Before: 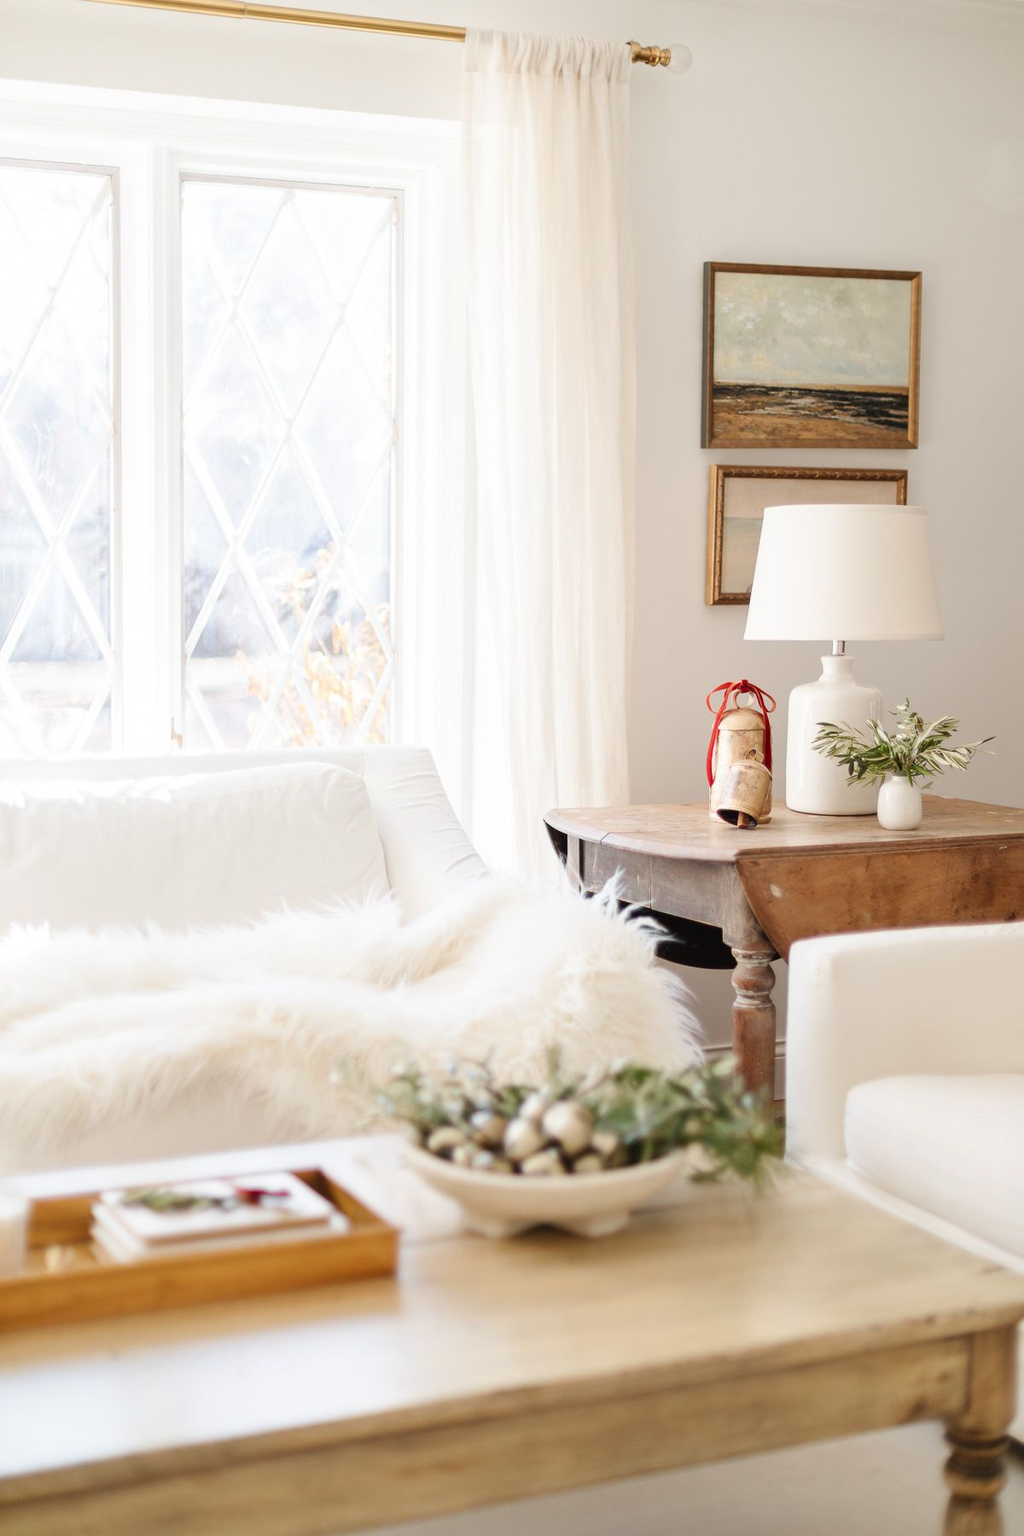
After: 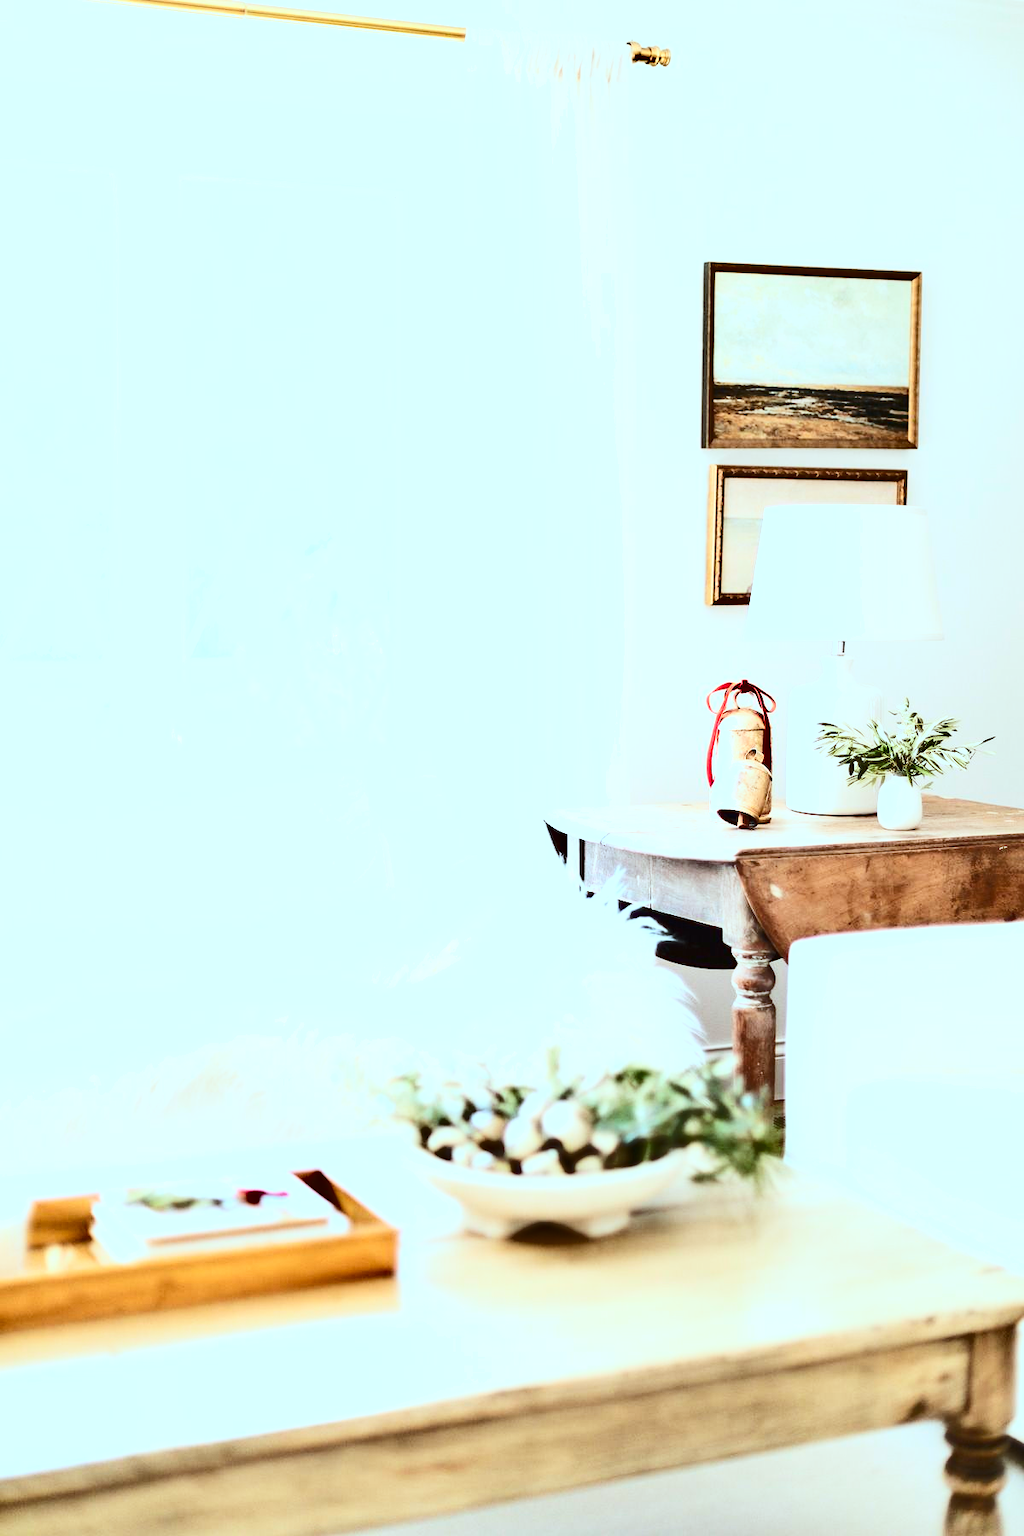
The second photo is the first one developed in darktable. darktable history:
tone equalizer: -8 EV -0.002 EV, -7 EV 0.003 EV, -6 EV -0.037 EV, -5 EV 0.016 EV, -4 EV -0.01 EV, -3 EV 0.037 EV, -2 EV -0.041 EV, -1 EV -0.31 EV, +0 EV -0.561 EV
color correction: highlights a* -11.56, highlights b* -15.7
contrast brightness saturation: contrast 0.394, brightness 0.115
exposure: exposure 1 EV, compensate highlight preservation false
shadows and highlights: soften with gaussian
base curve: curves: ch0 [(0, 0) (0.666, 0.806) (1, 1)], preserve colors none
